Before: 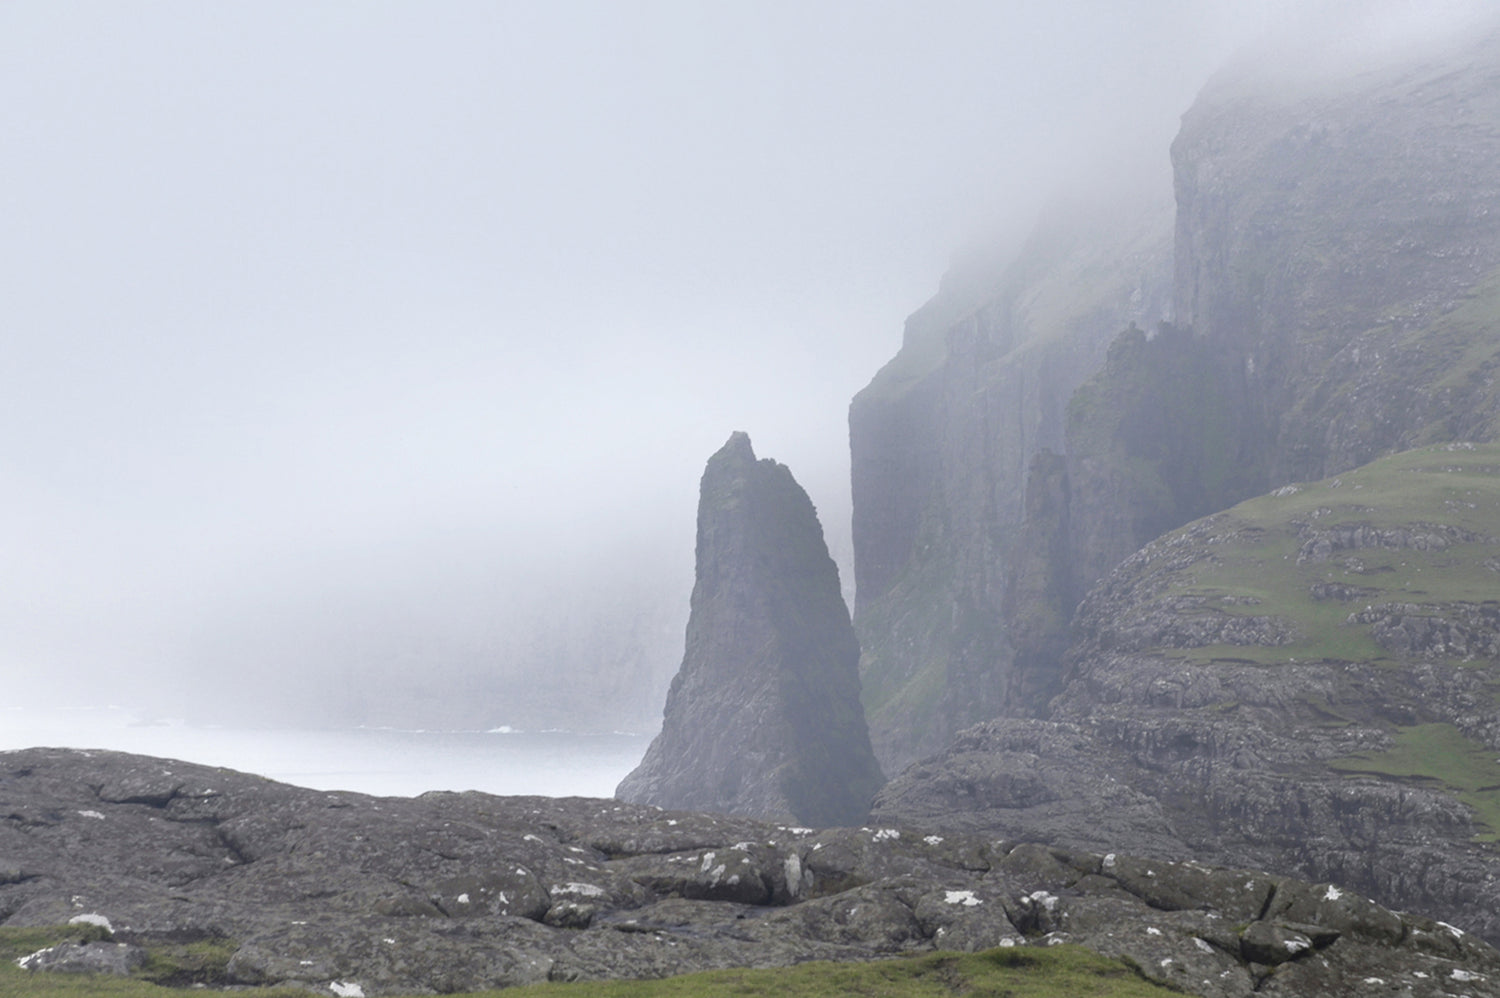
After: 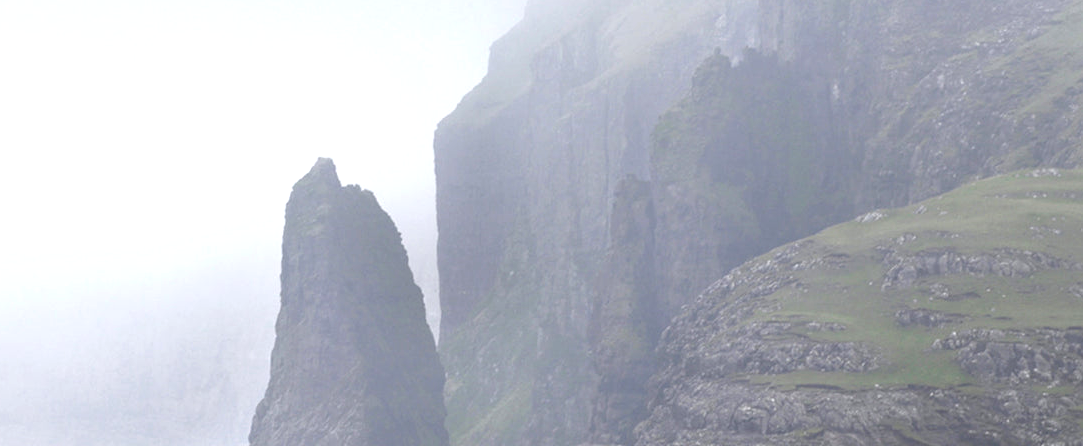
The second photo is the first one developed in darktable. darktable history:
exposure: black level correction 0.001, exposure 0.499 EV, compensate highlight preservation false
crop and rotate: left 27.79%, top 27.536%, bottom 27.742%
